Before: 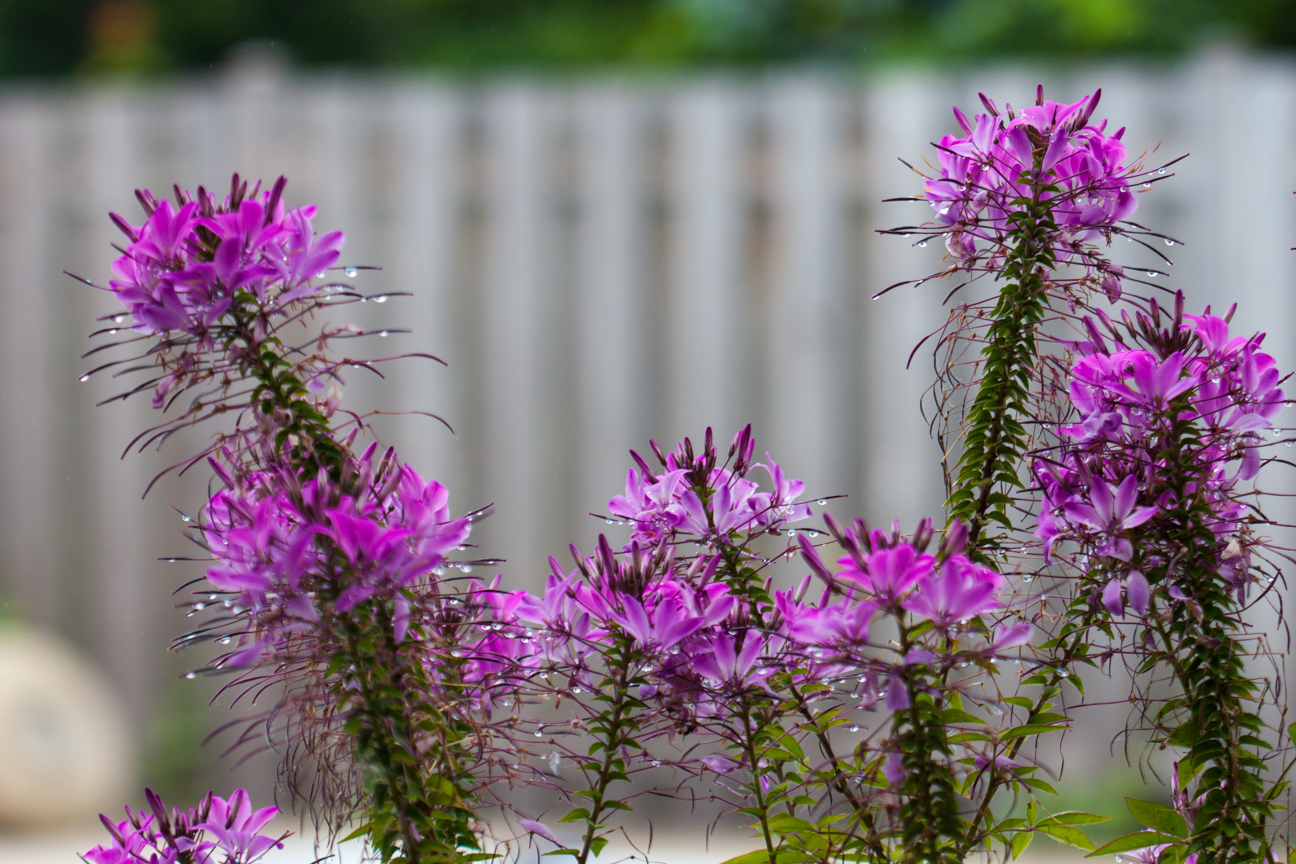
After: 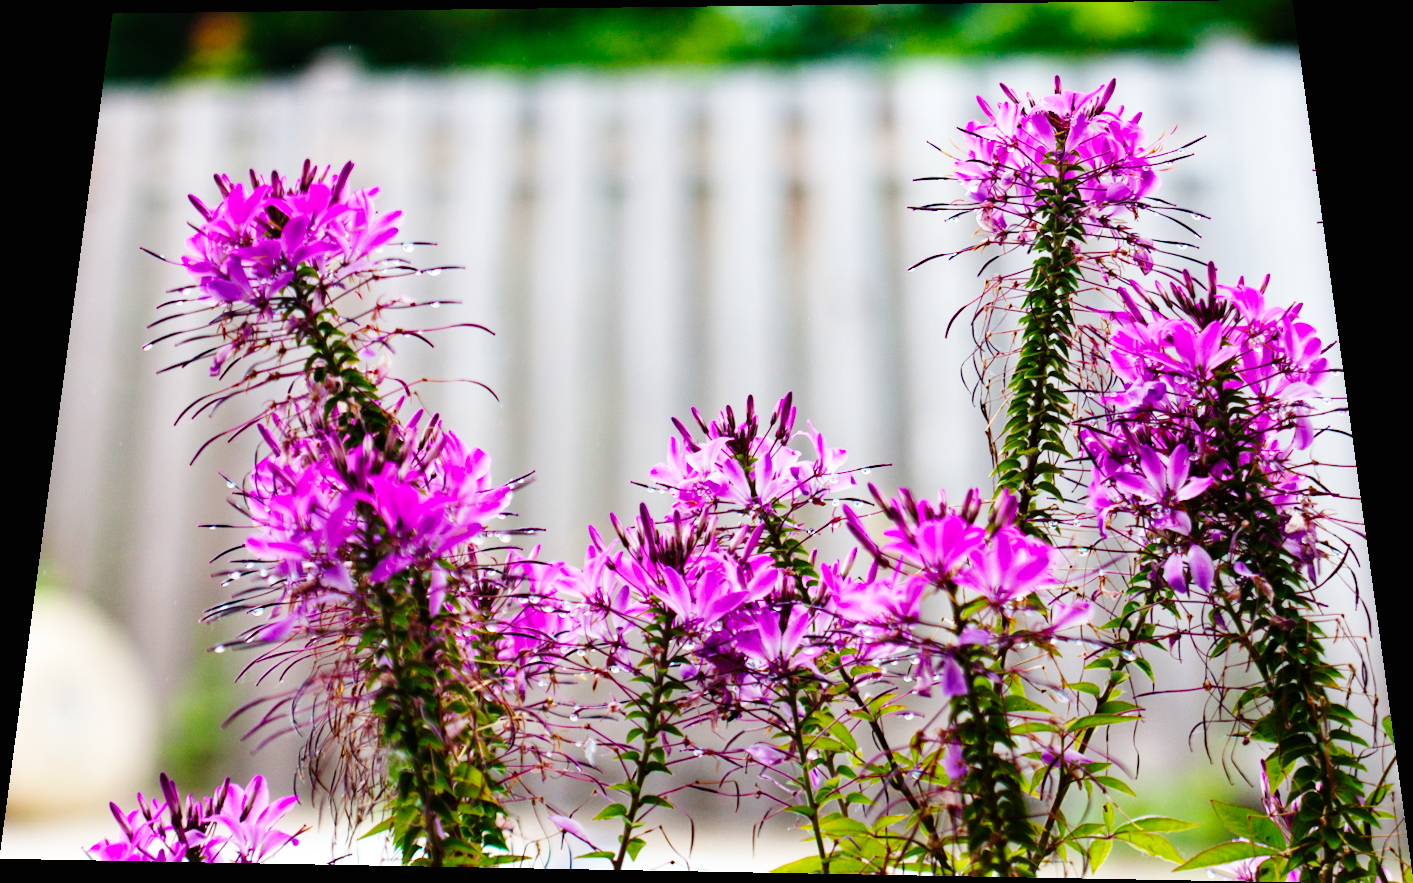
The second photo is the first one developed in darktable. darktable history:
base curve: curves: ch0 [(0, 0) (0, 0) (0.002, 0.001) (0.008, 0.003) (0.019, 0.011) (0.037, 0.037) (0.064, 0.11) (0.102, 0.232) (0.152, 0.379) (0.216, 0.524) (0.296, 0.665) (0.394, 0.789) (0.512, 0.881) (0.651, 0.945) (0.813, 0.986) (1, 1)], preserve colors none
haze removal: compatibility mode true, adaptive false
rotate and perspective: rotation 0.128°, lens shift (vertical) -0.181, lens shift (horizontal) -0.044, shear 0.001, automatic cropping off
